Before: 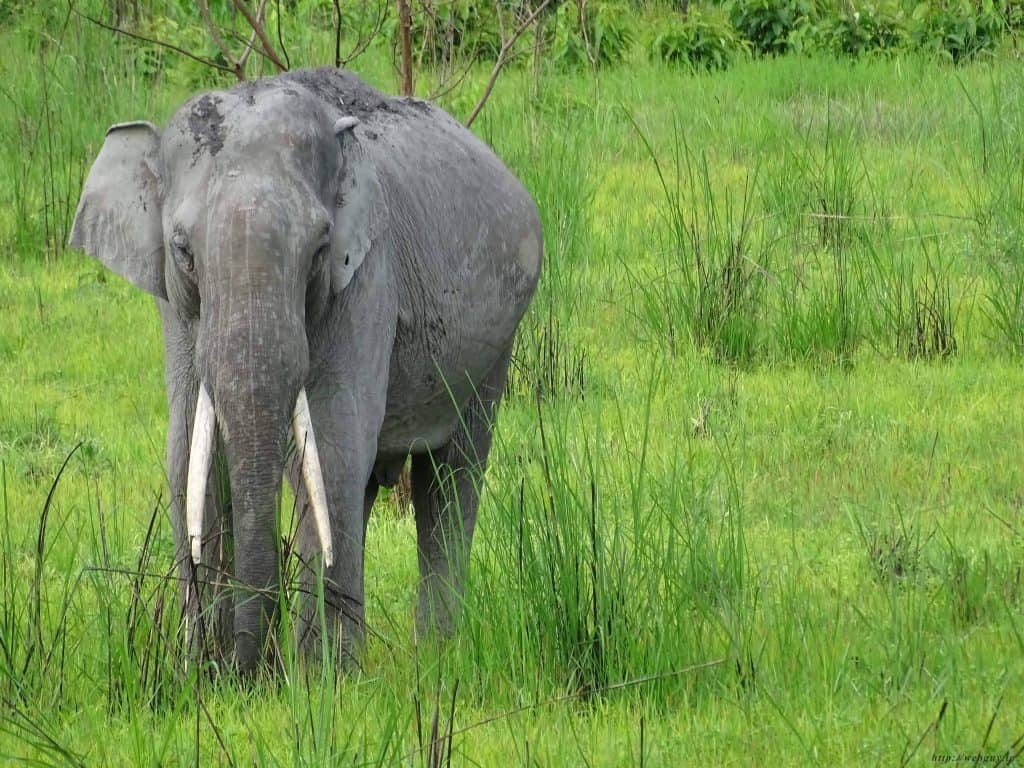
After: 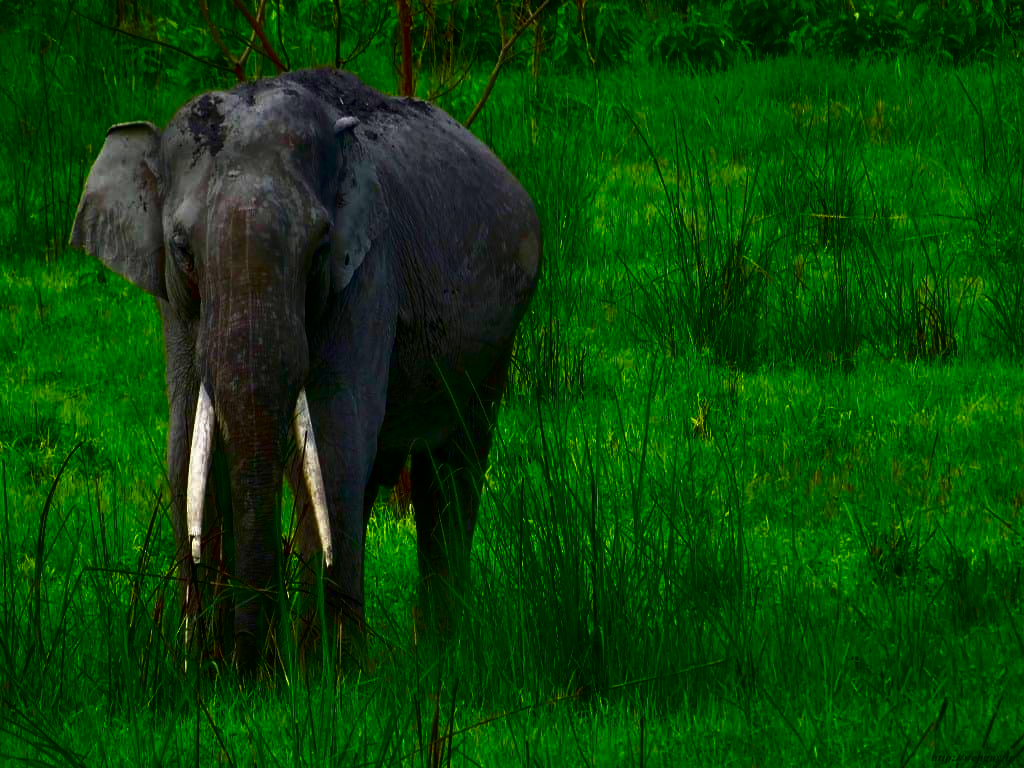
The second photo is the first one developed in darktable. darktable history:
exposure: exposure 0.014 EV, compensate highlight preservation false
contrast brightness saturation: brightness -1, saturation 1
